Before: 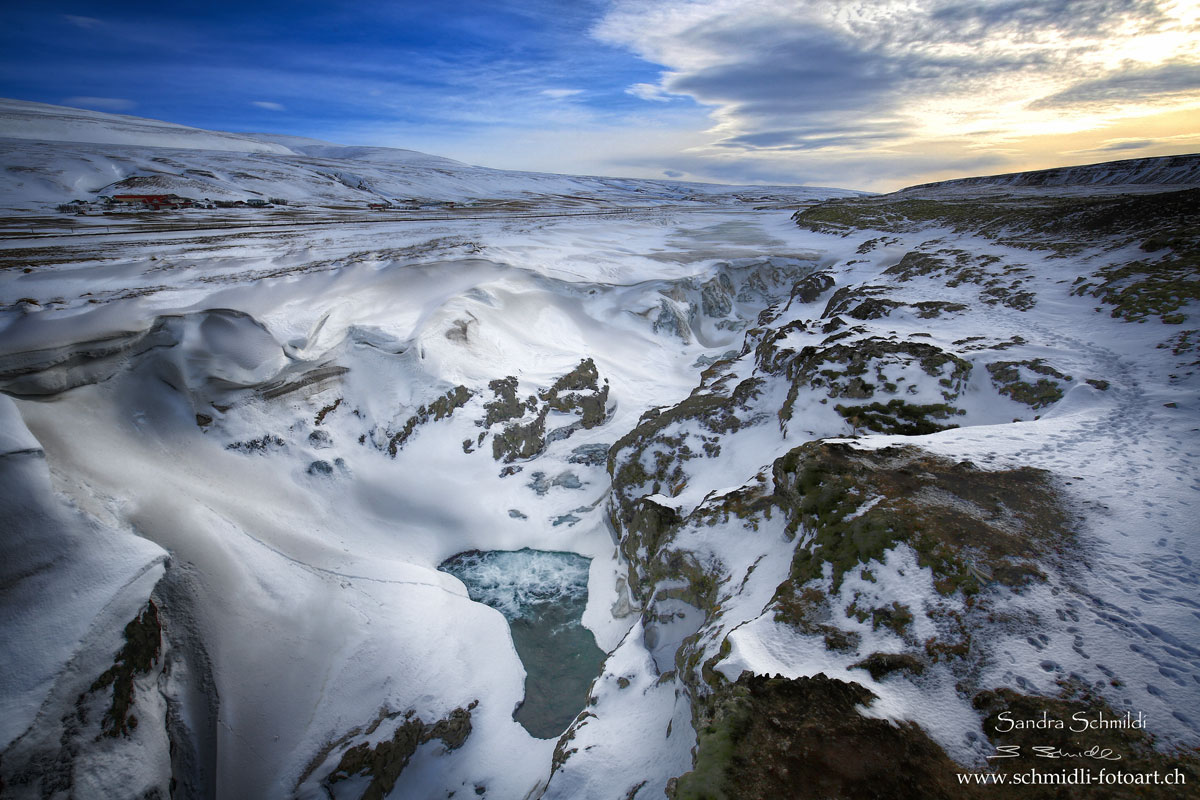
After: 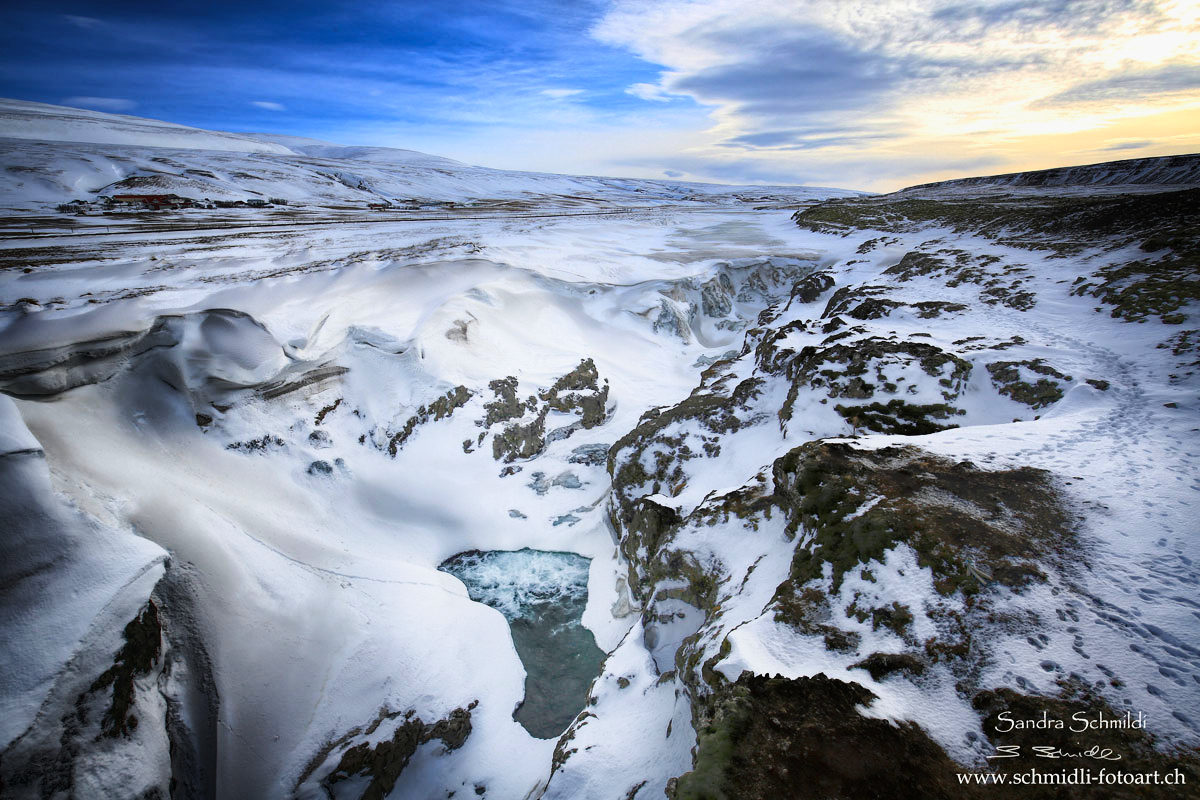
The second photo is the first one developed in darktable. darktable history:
tone curve: curves: ch0 [(0, 0) (0.114, 0.083) (0.291, 0.3) (0.447, 0.535) (0.602, 0.712) (0.772, 0.864) (0.999, 0.978)]; ch1 [(0, 0) (0.389, 0.352) (0.458, 0.433) (0.486, 0.474) (0.509, 0.505) (0.535, 0.541) (0.555, 0.557) (0.677, 0.724) (1, 1)]; ch2 [(0, 0) (0.369, 0.388) (0.449, 0.431) (0.501, 0.5) (0.528, 0.552) (0.561, 0.596) (0.697, 0.721) (1, 1)], color space Lab, linked channels, preserve colors none
